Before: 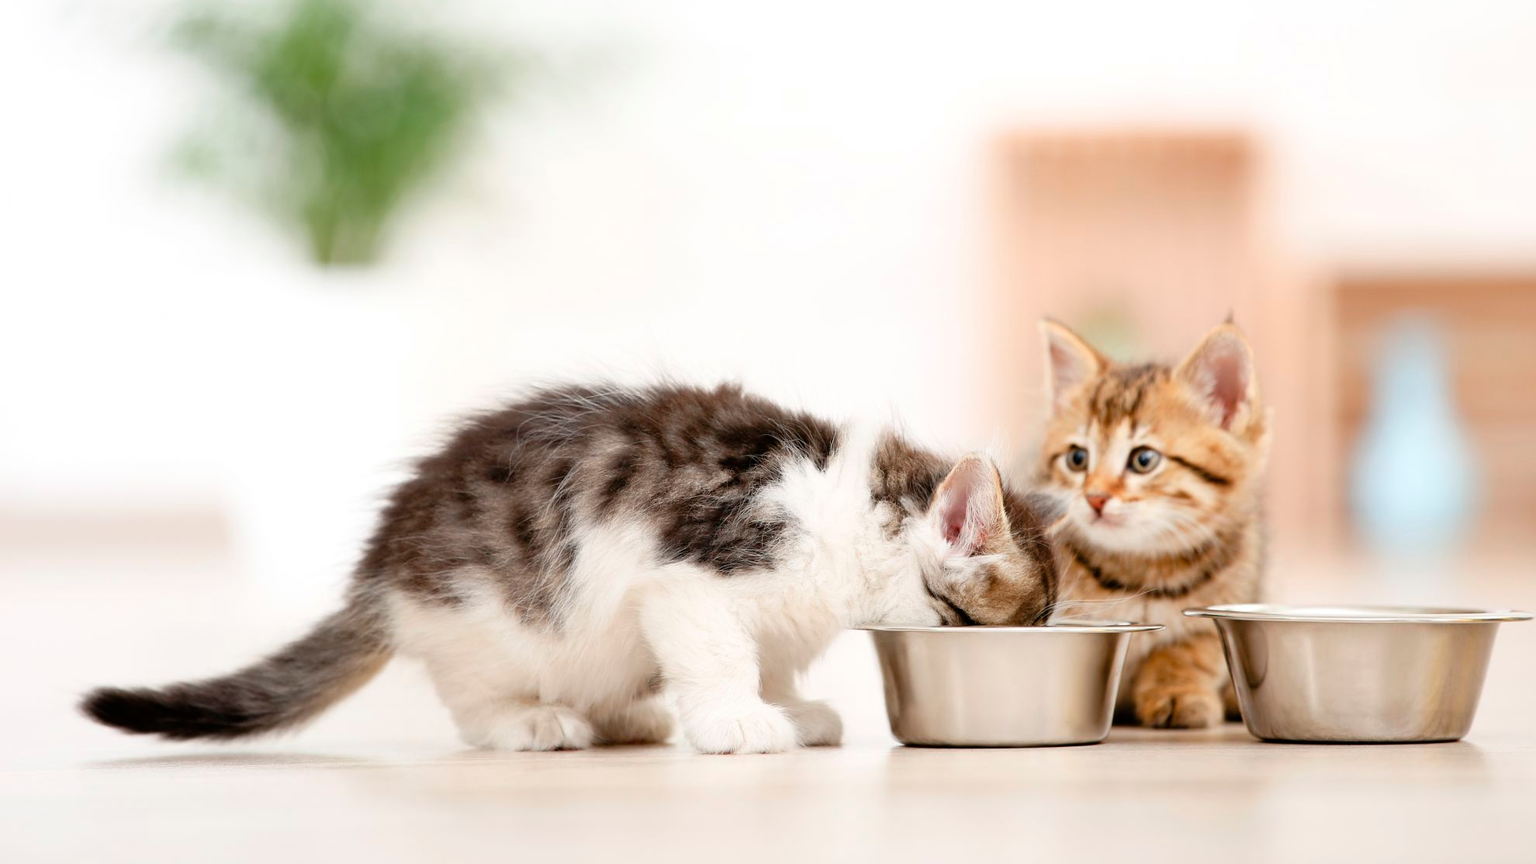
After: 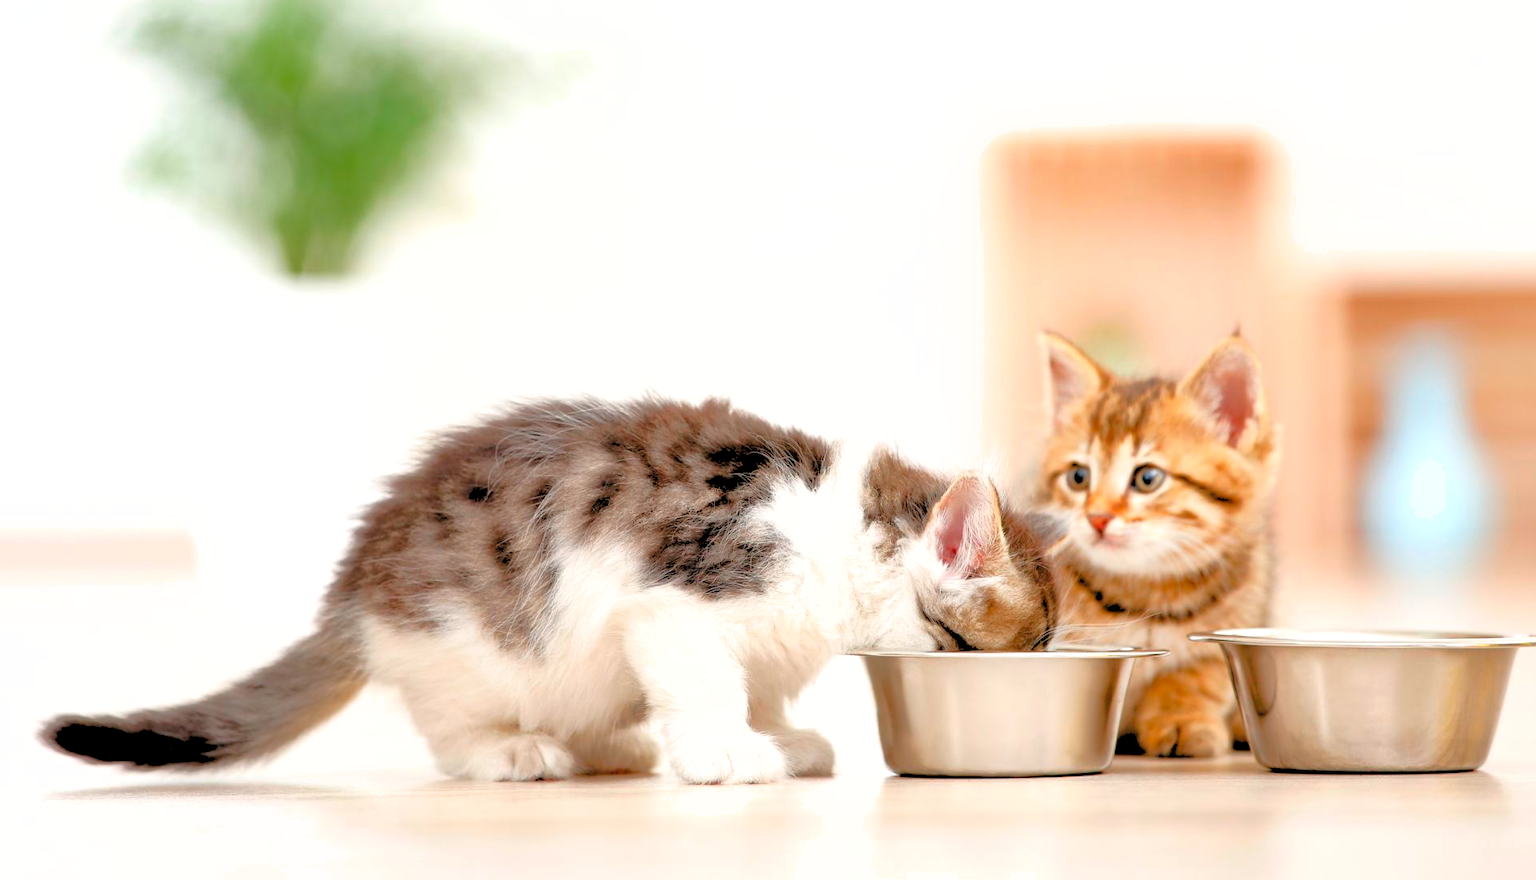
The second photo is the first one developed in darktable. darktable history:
exposure: exposure 0.195 EV, compensate highlight preservation false
shadows and highlights: on, module defaults
crop and rotate: left 2.626%, right 1.164%, bottom 1.9%
levels: gray 59.39%, white 99.88%, levels [0.093, 0.434, 0.988]
color zones: curves: ch0 [(0, 0.5) (0.143, 0.5) (0.286, 0.5) (0.429, 0.5) (0.571, 0.5) (0.714, 0.476) (0.857, 0.5) (1, 0.5)]; ch2 [(0, 0.5) (0.143, 0.5) (0.286, 0.5) (0.429, 0.5) (0.571, 0.5) (0.714, 0.487) (0.857, 0.5) (1, 0.5)]
